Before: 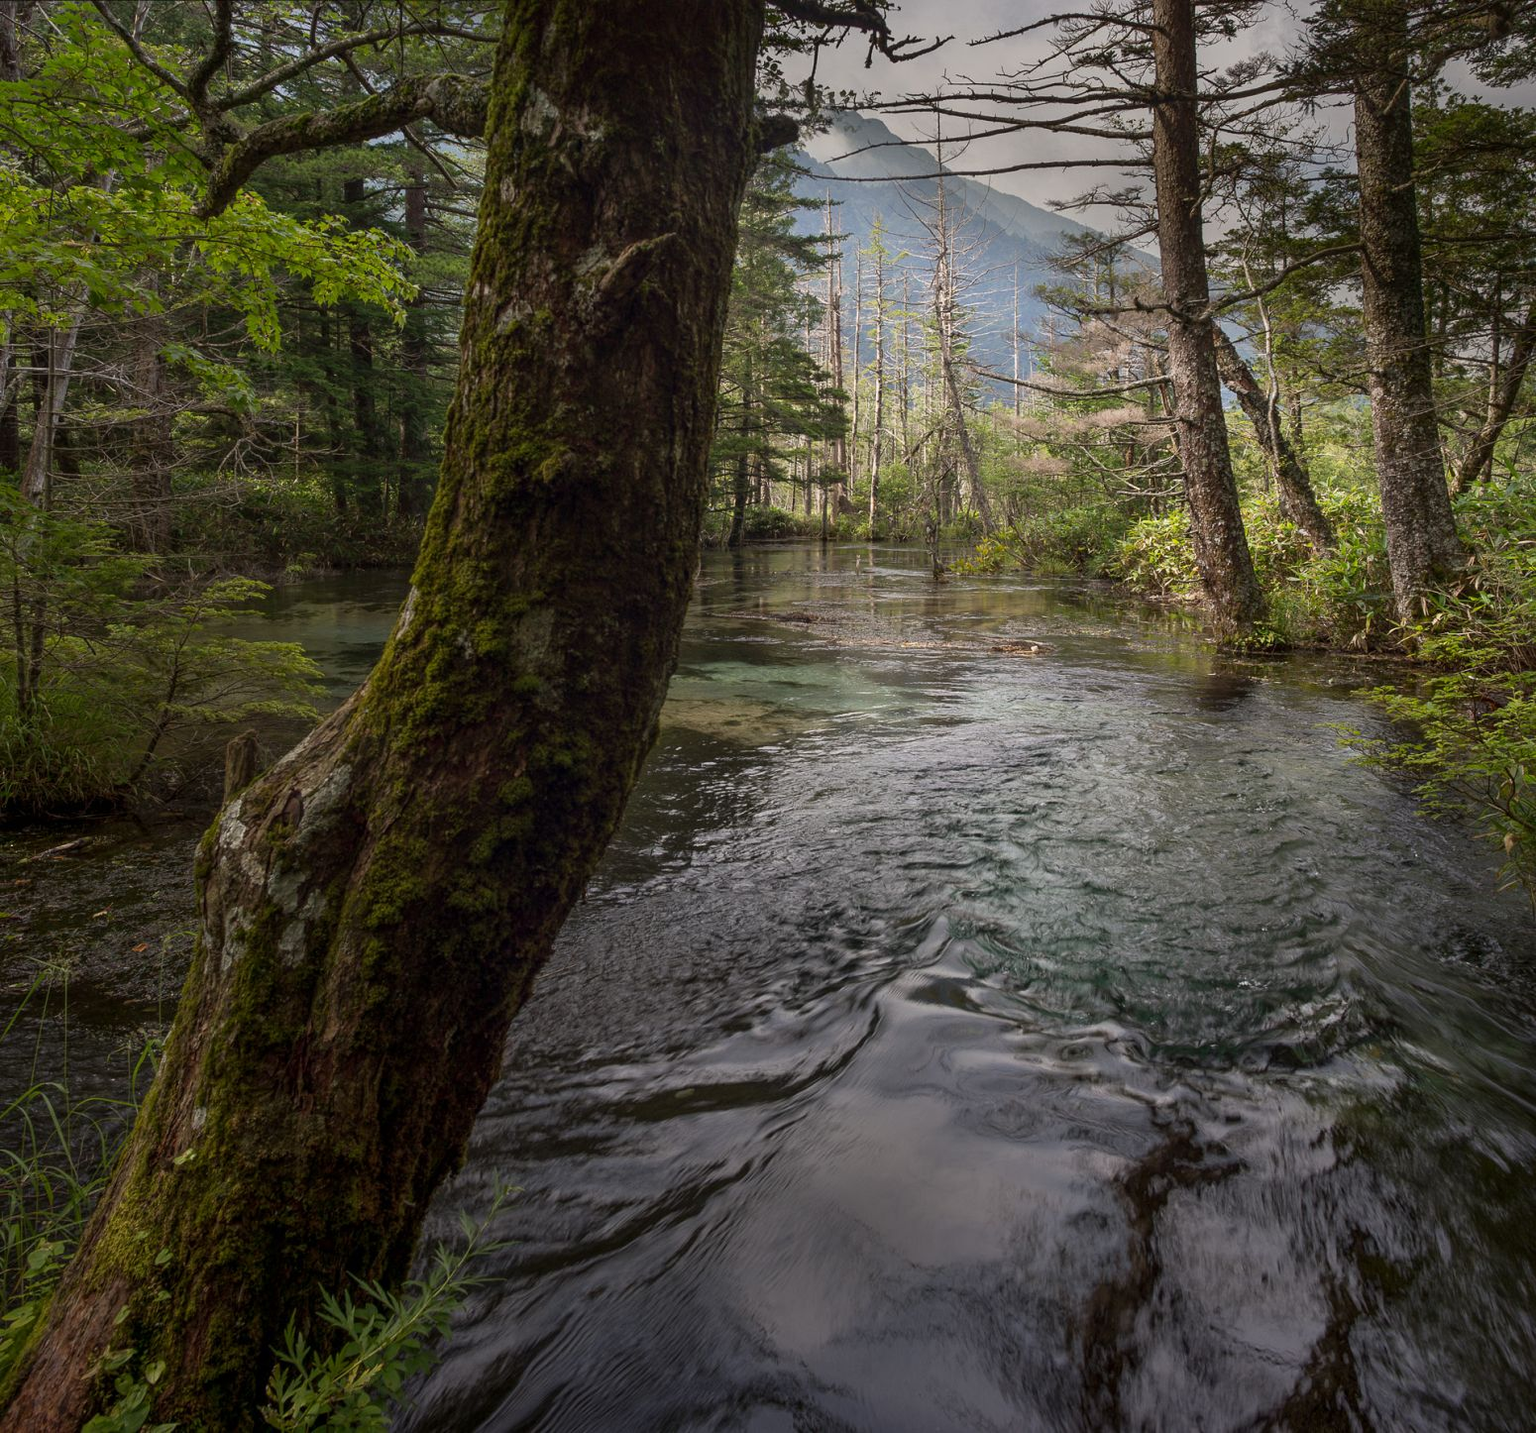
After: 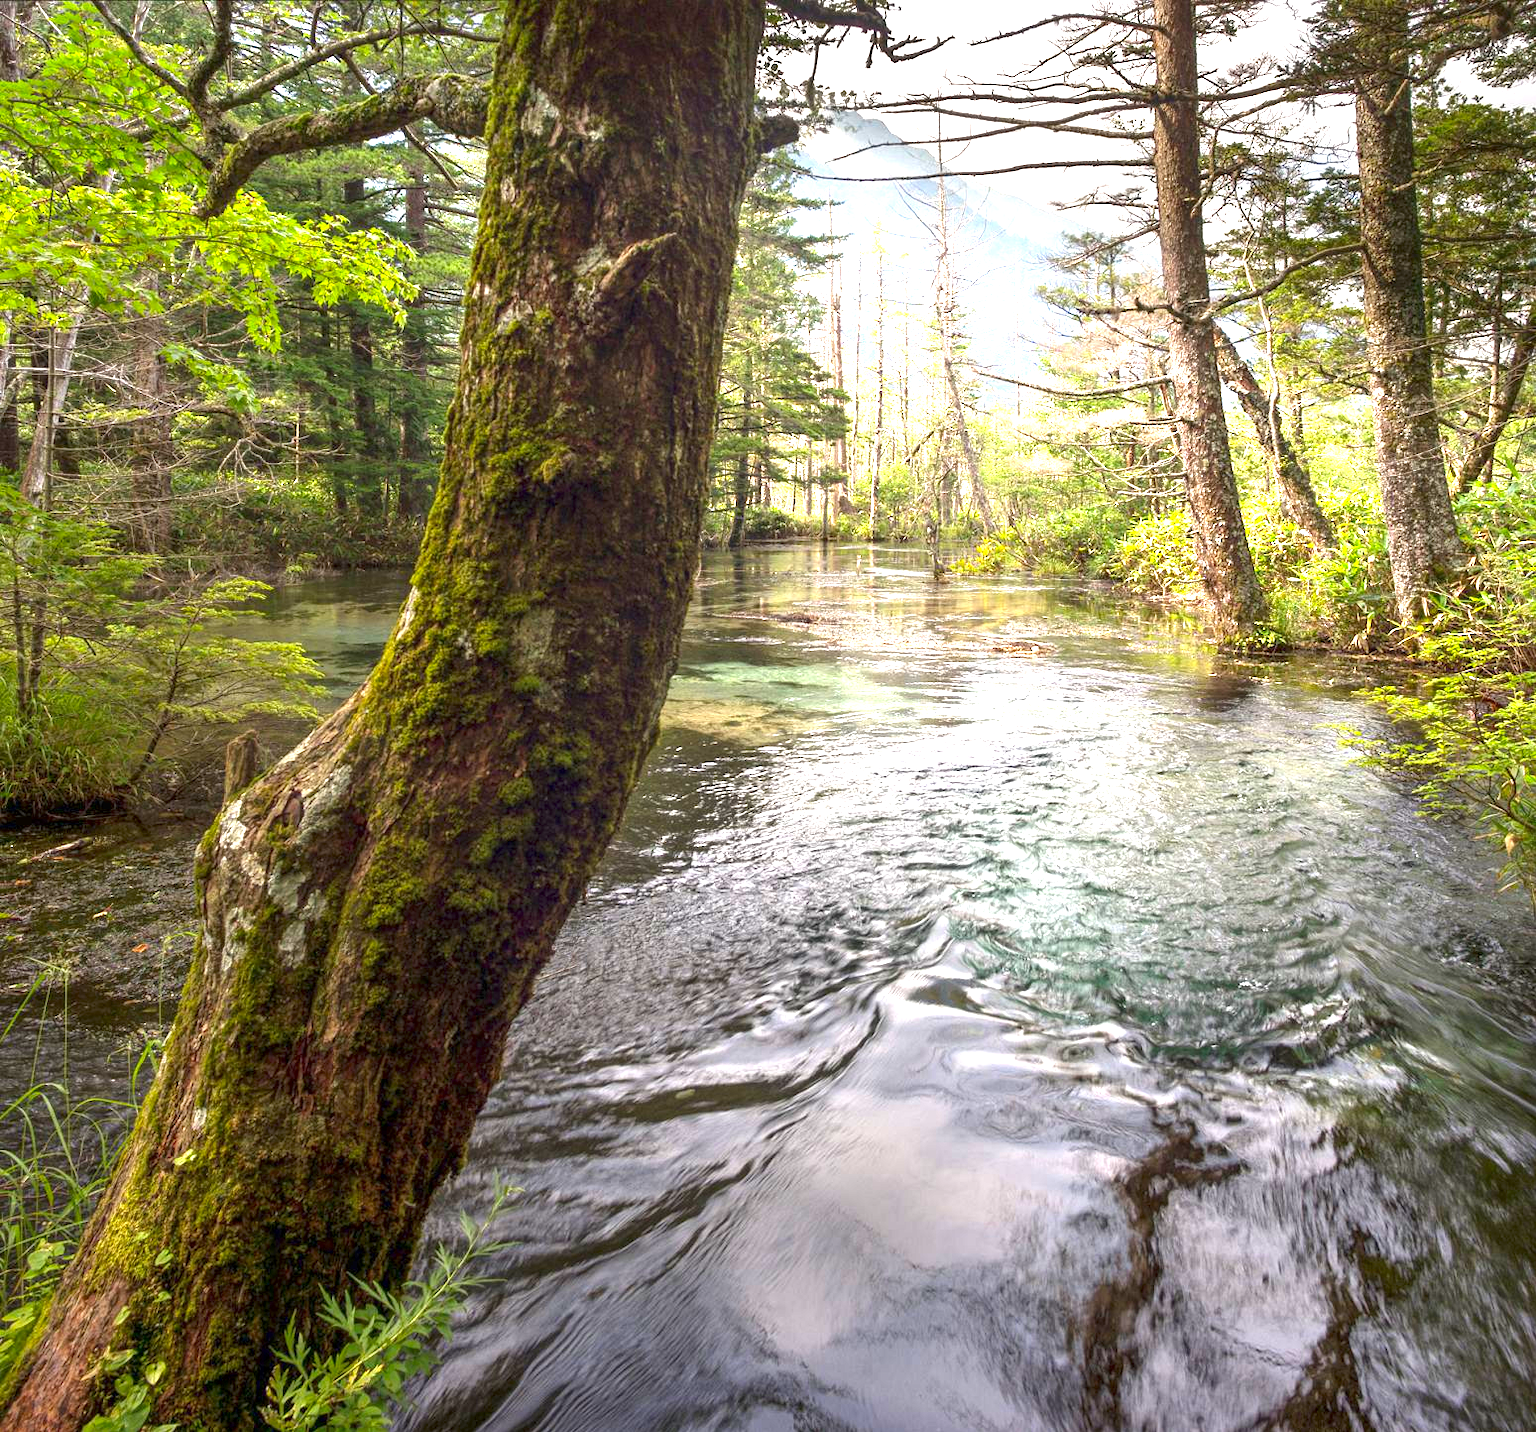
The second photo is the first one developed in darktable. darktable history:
exposure: exposure 2.207 EV, compensate highlight preservation false
contrast brightness saturation: contrast 0.04, saturation 0.16
